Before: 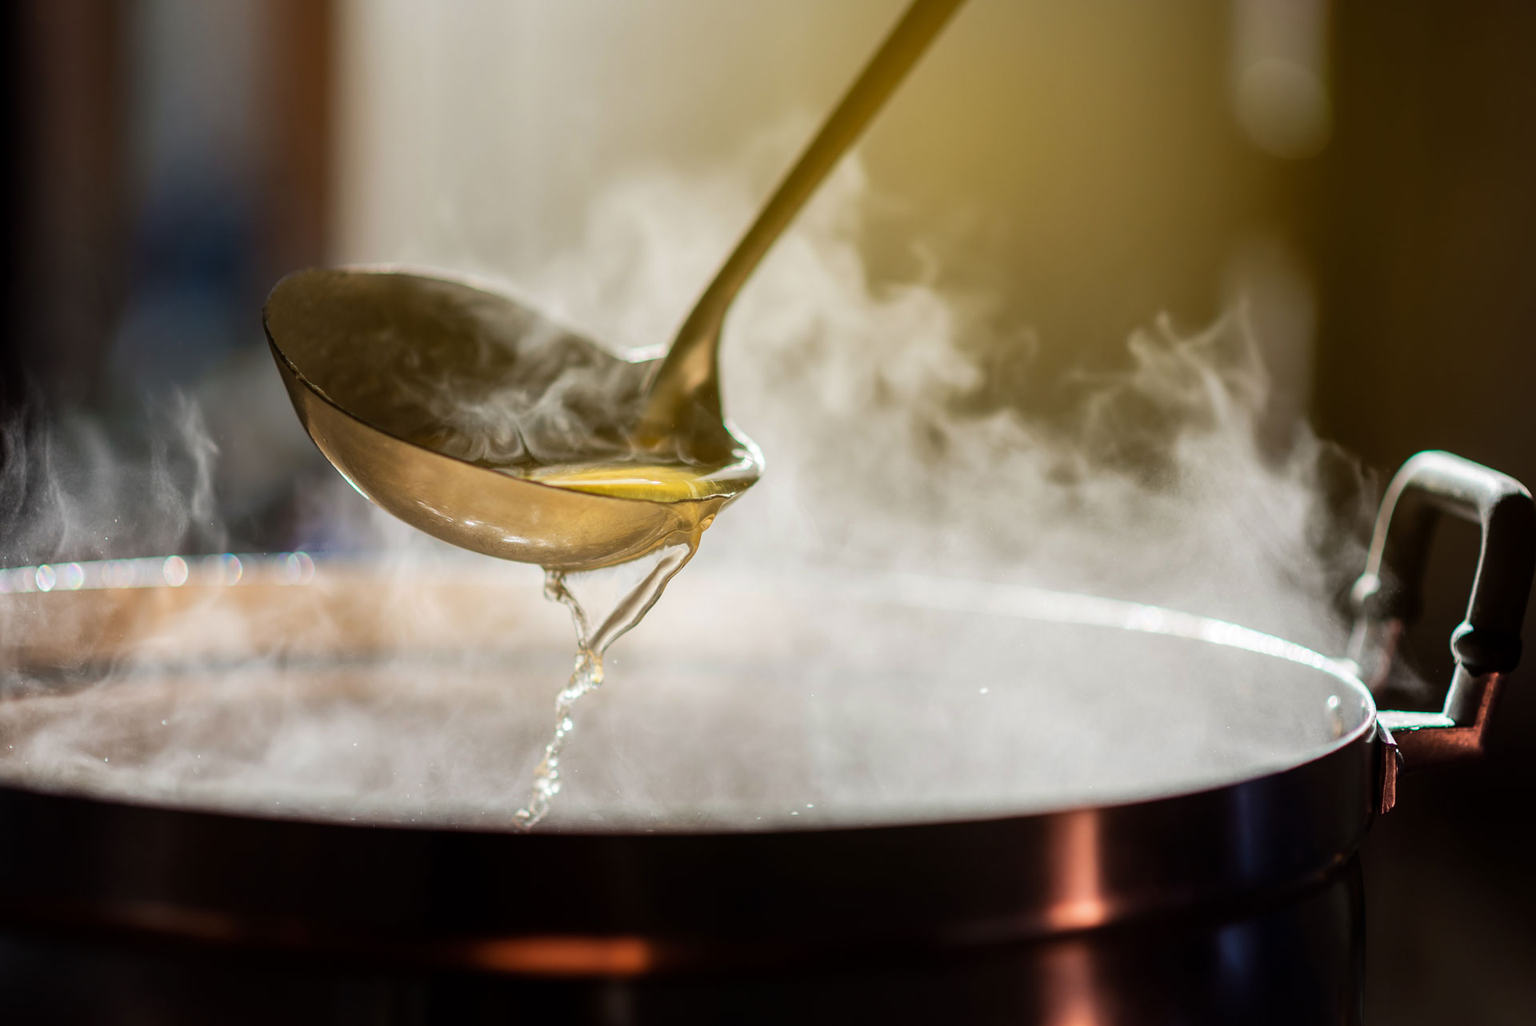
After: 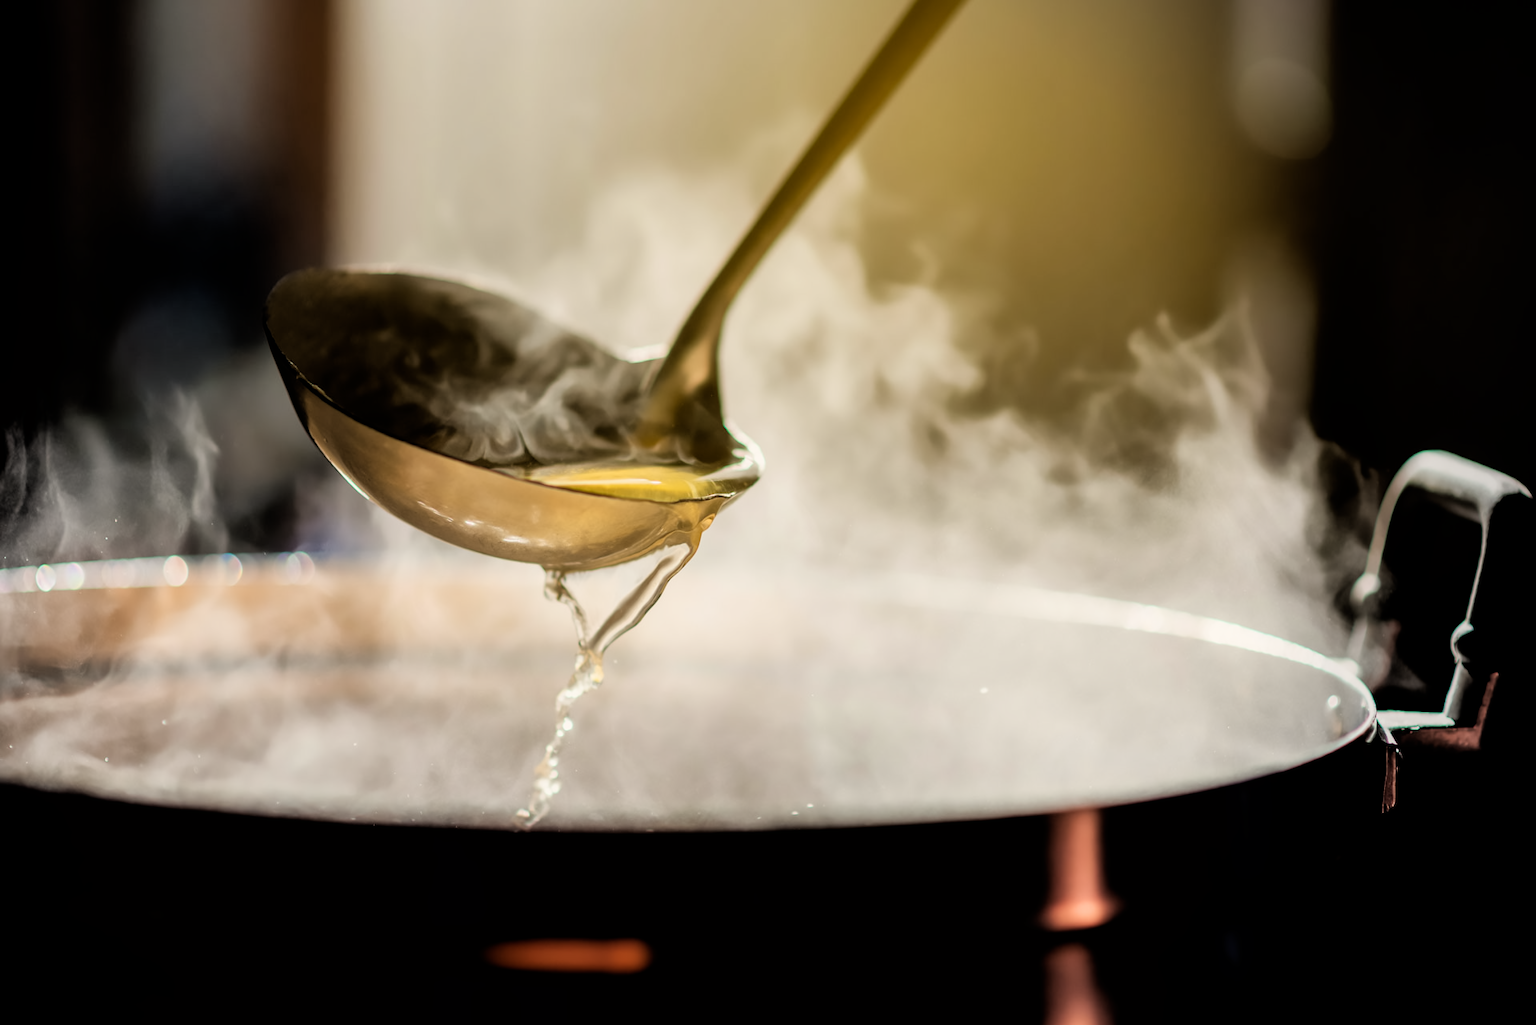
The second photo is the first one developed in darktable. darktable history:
filmic rgb: black relative exposure -3.72 EV, white relative exposure 2.77 EV, dynamic range scaling -5.32%, hardness 3.03
color calibration: x 0.334, y 0.349, temperature 5426 K
astrophoto denoise: on, module defaults
vignetting: center (-0.15, 0.013)
